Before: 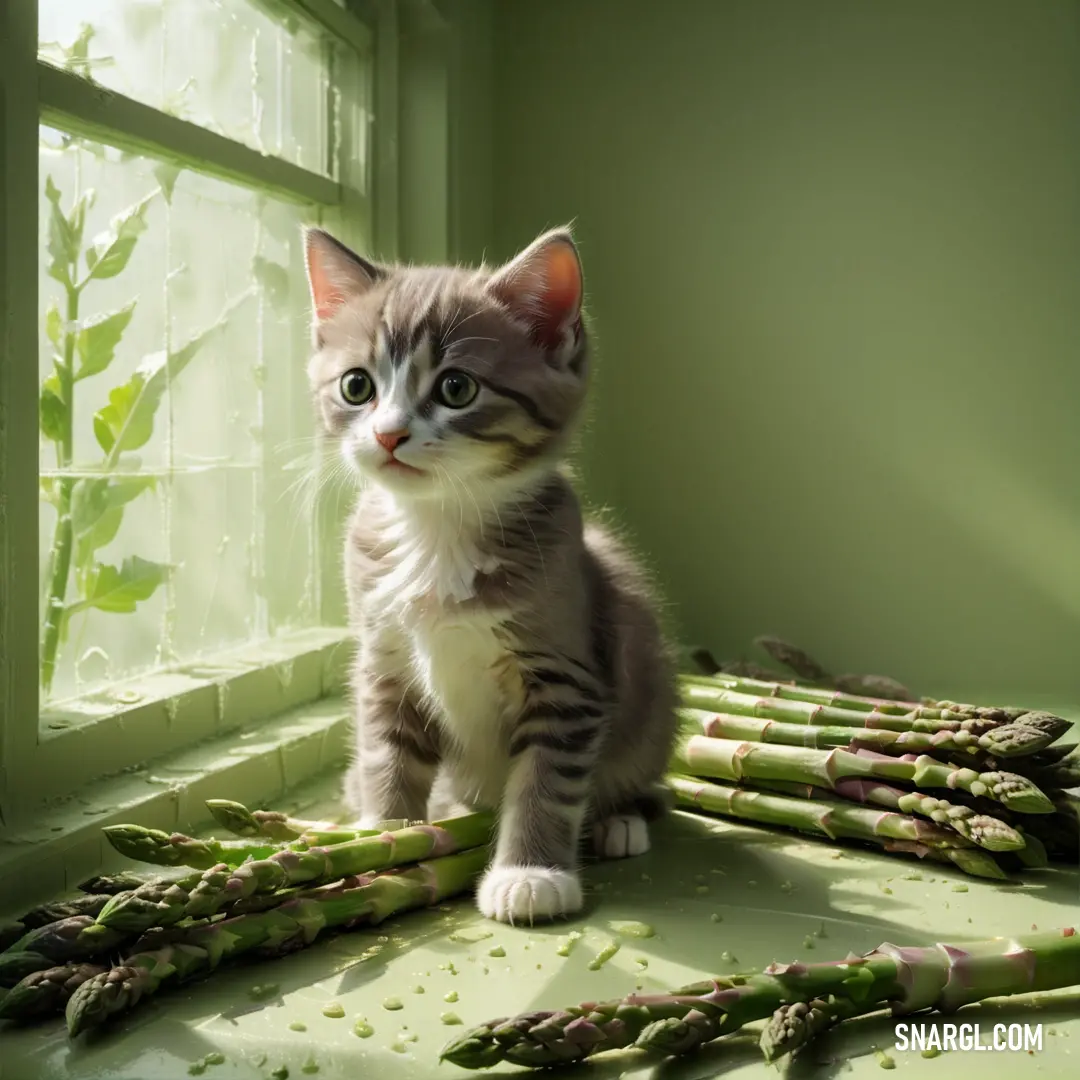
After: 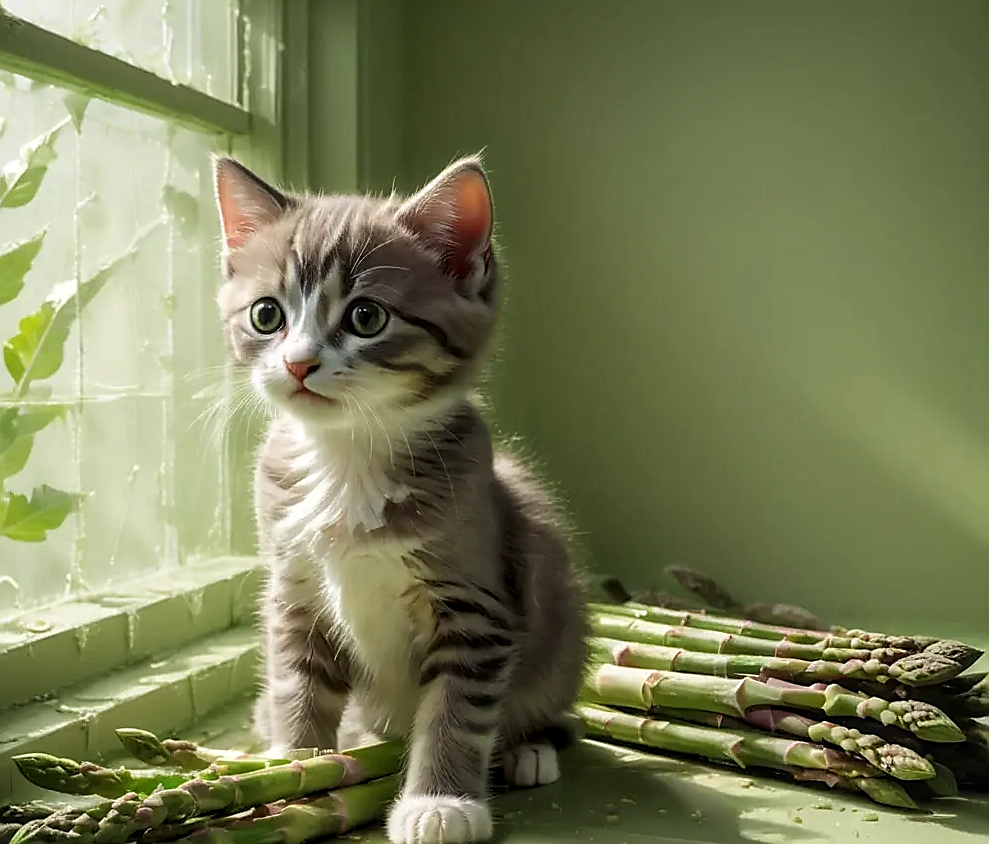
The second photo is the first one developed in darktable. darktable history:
exposure: compensate exposure bias true, compensate highlight preservation false
local contrast: on, module defaults
sharpen: radius 1.355, amount 1.259, threshold 0.843
crop: left 8.401%, top 6.591%, bottom 15.207%
